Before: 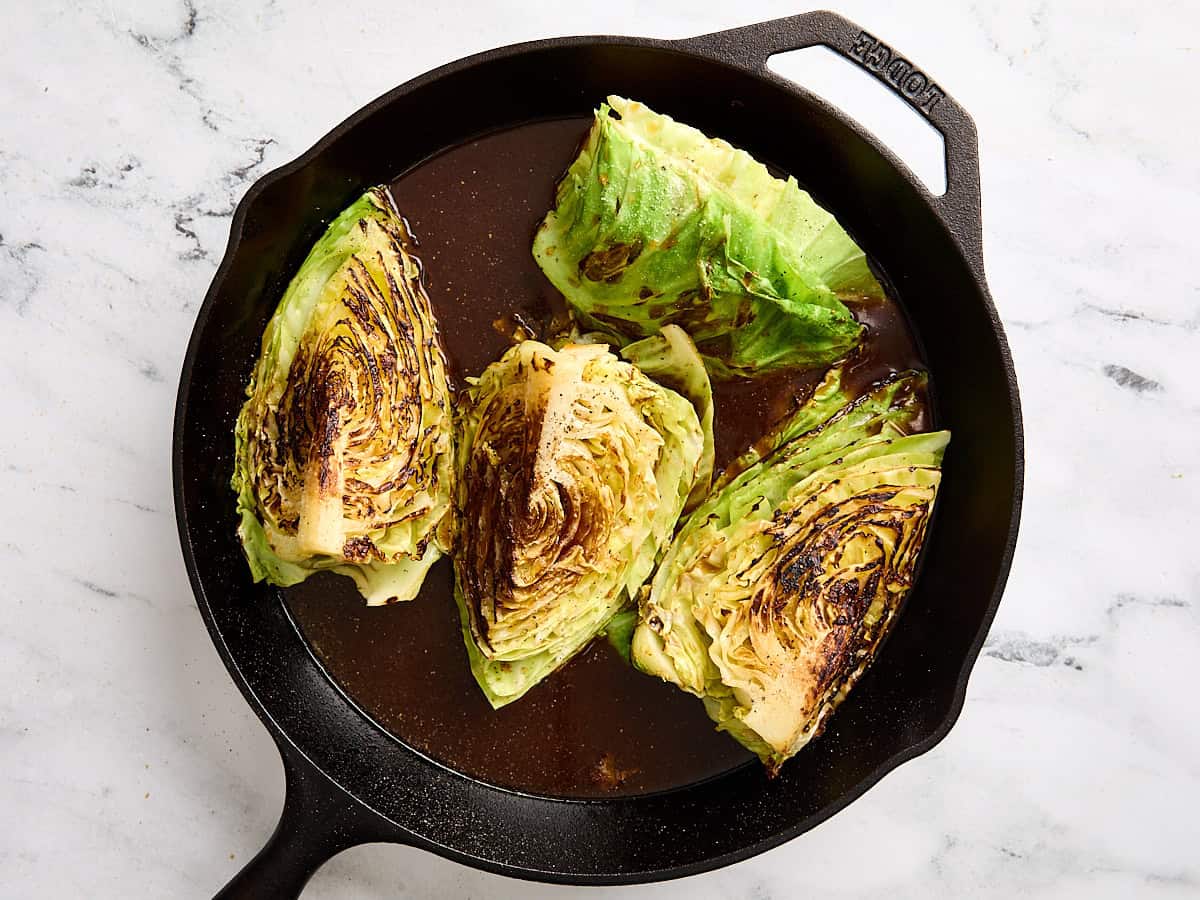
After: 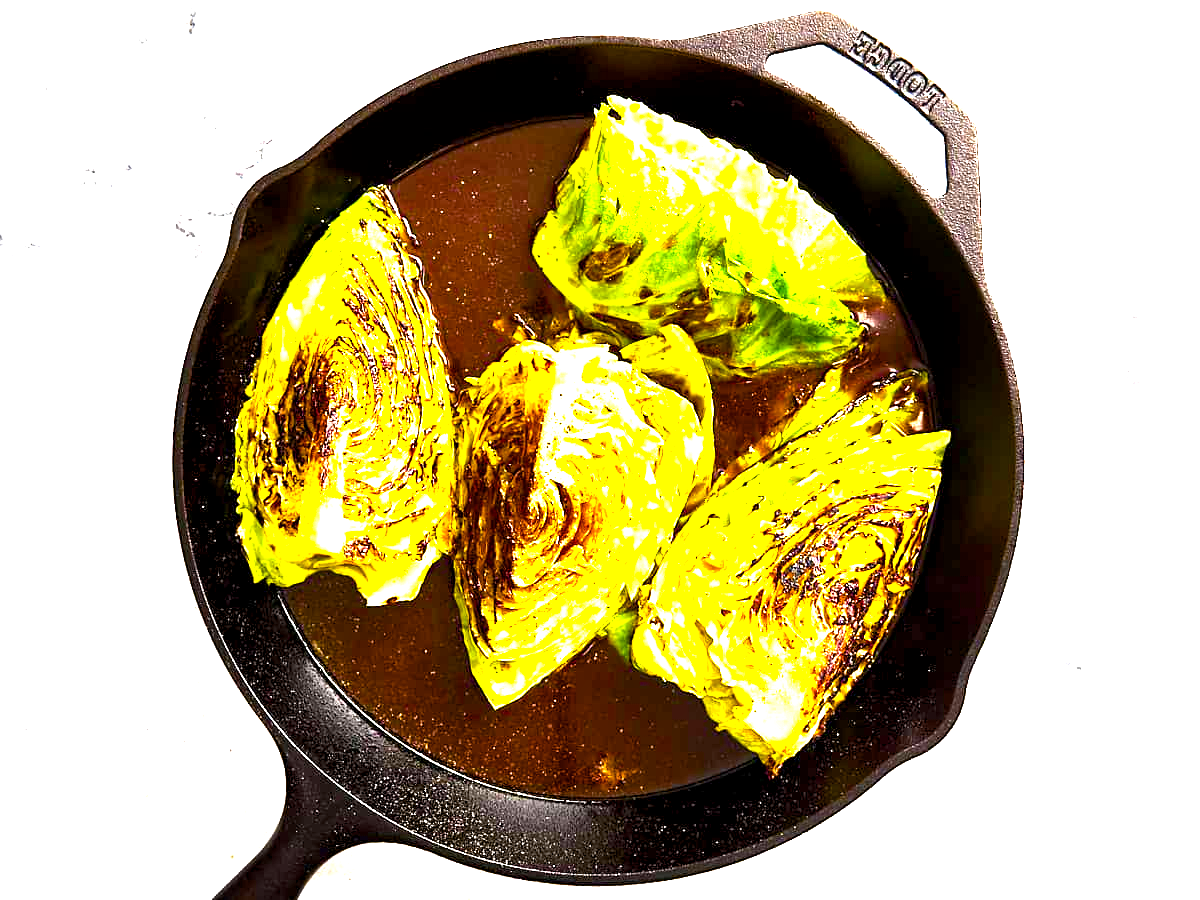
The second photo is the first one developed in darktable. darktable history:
exposure: black level correction 0.001, exposure 1.84 EV, compensate highlight preservation false
local contrast: mode bilateral grid, contrast 20, coarseness 50, detail 120%, midtone range 0.2
color balance rgb: linear chroma grading › global chroma 9%, perceptual saturation grading › global saturation 36%, perceptual saturation grading › shadows 35%, perceptual brilliance grading › global brilliance 15%, perceptual brilliance grading › shadows -35%, global vibrance 15%
vignetting: fall-off start 88.03%, fall-off radius 24.9%
